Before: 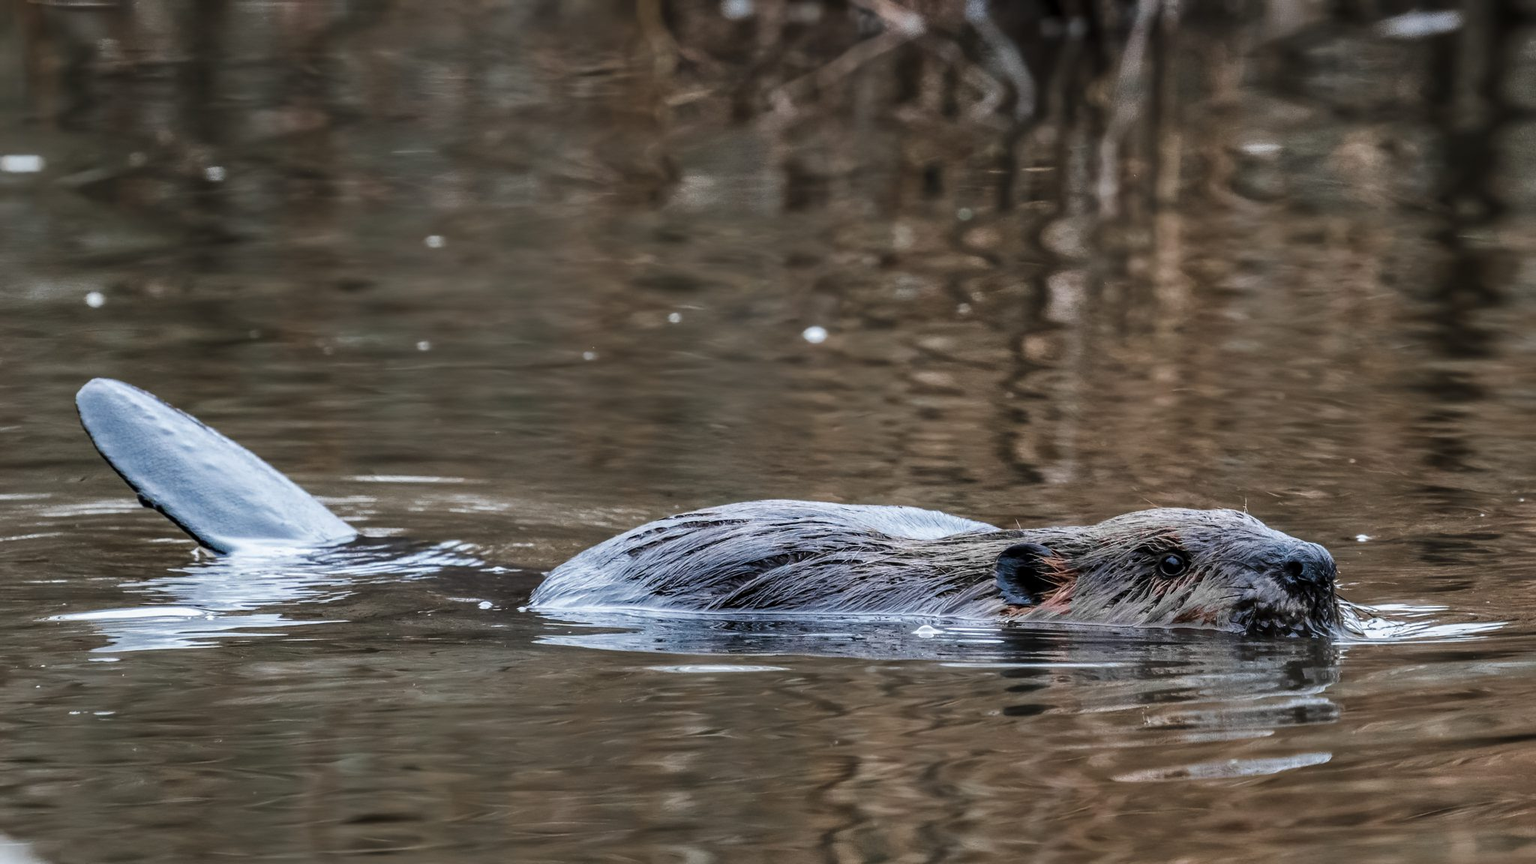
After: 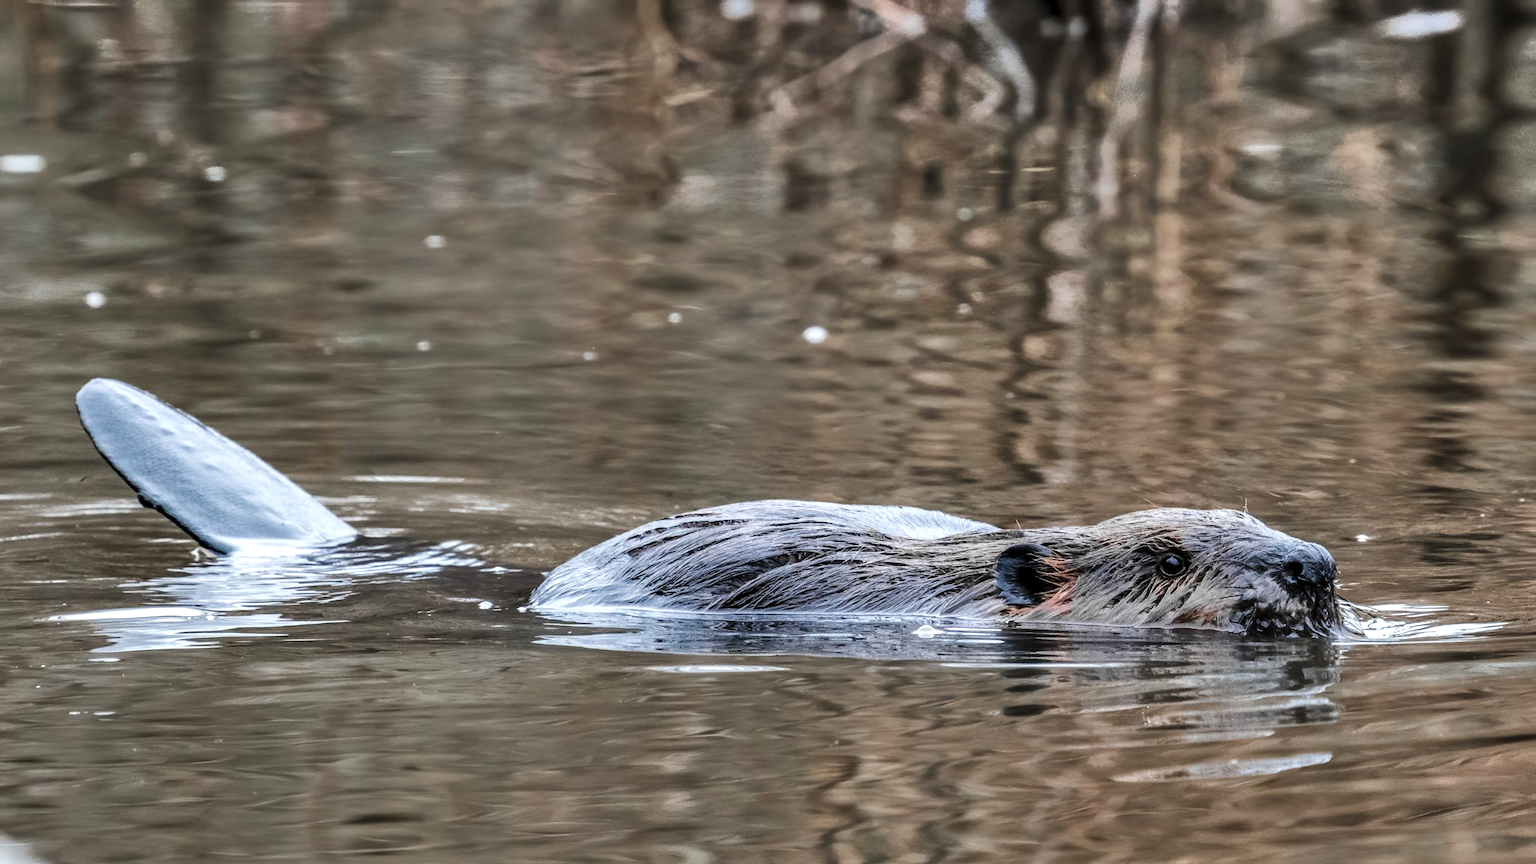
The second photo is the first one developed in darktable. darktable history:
shadows and highlights: radius 110.39, shadows 51.38, white point adjustment 8.99, highlights -3.6, soften with gaussian
